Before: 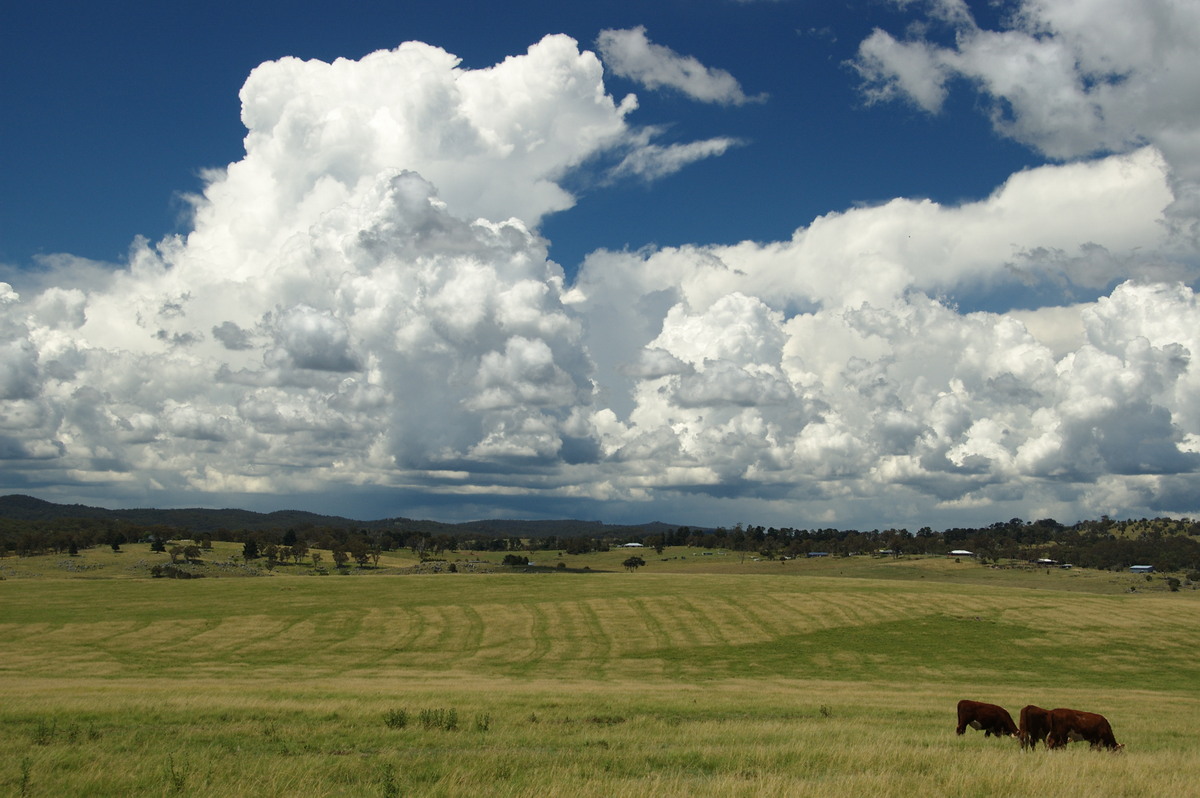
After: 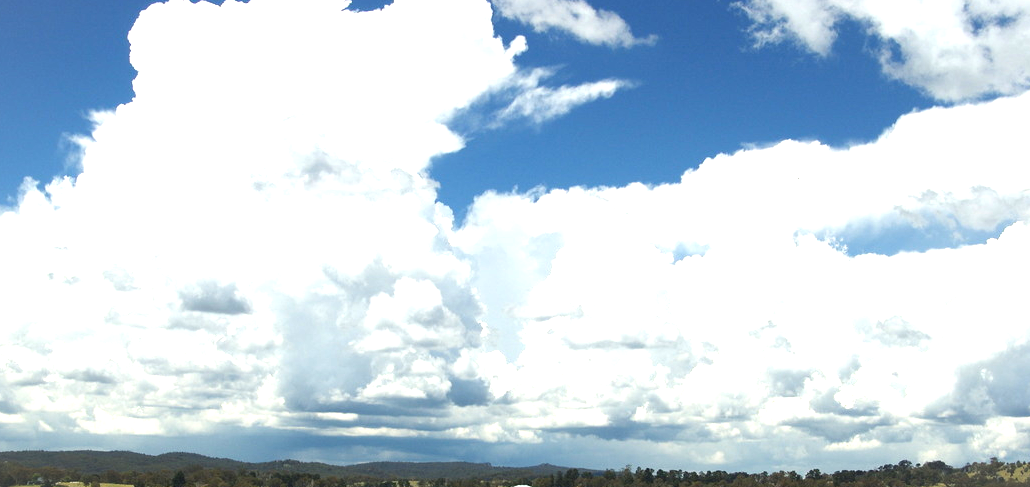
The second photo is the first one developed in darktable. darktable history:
crop and rotate: left 9.271%, top 7.281%, right 4.896%, bottom 31.66%
exposure: black level correction 0, exposure 1.448 EV, compensate highlight preservation false
vignetting: fall-off radius 60.87%, brightness 0.05, saturation -0.002
